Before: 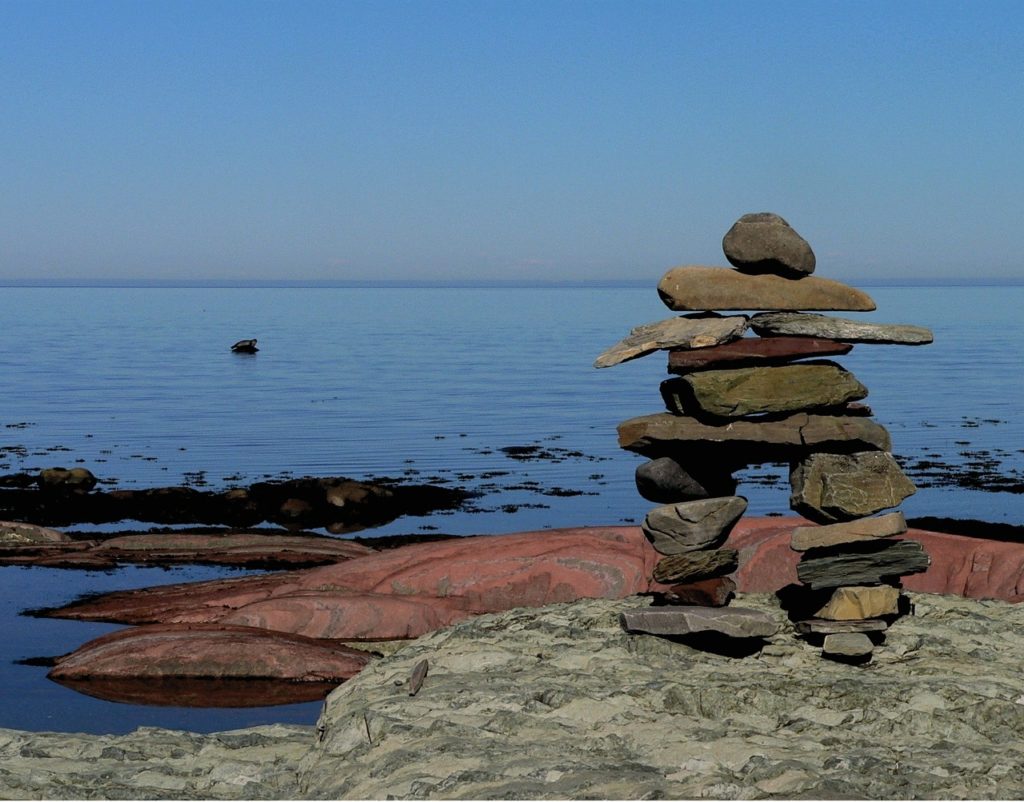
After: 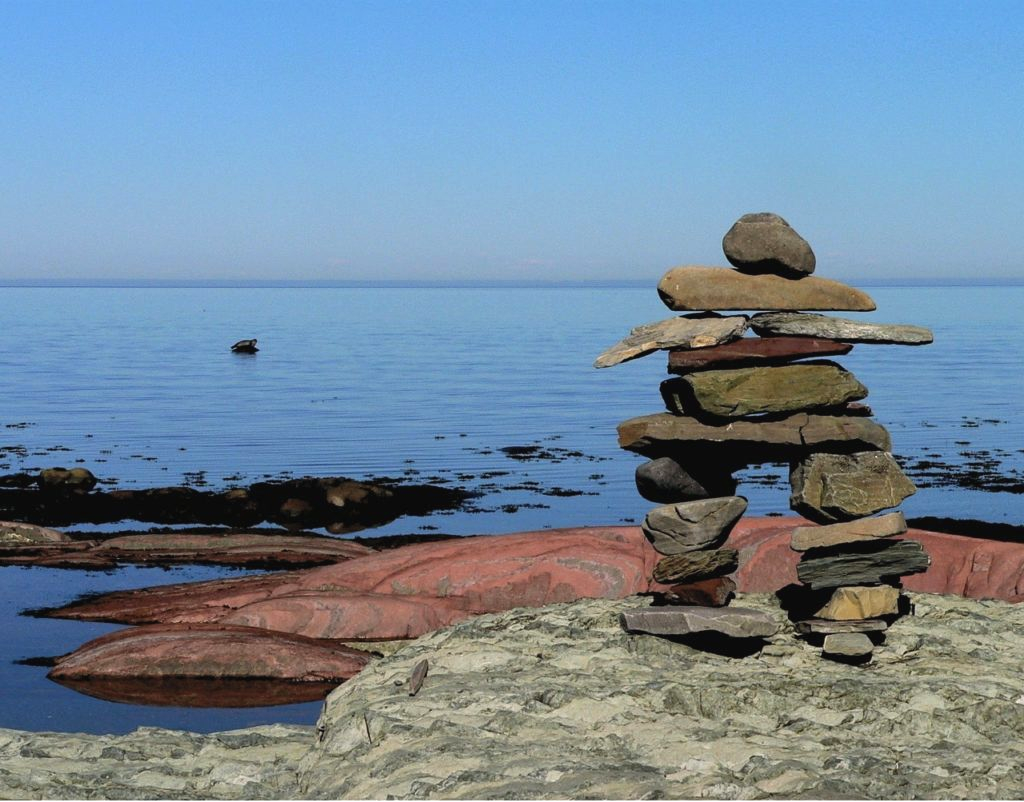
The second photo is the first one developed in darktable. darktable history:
exposure: black level correction -0.002, exposure 0.536 EV, compensate highlight preservation false
